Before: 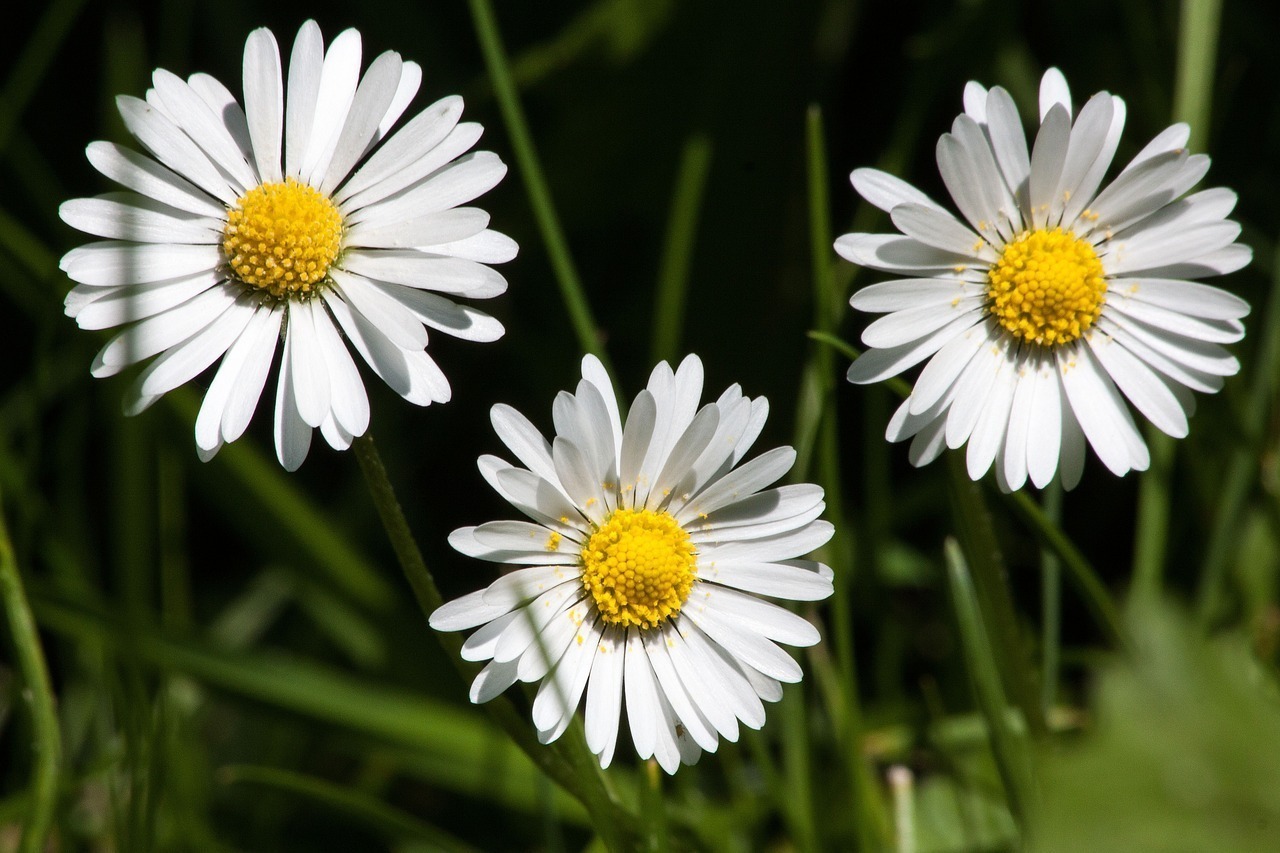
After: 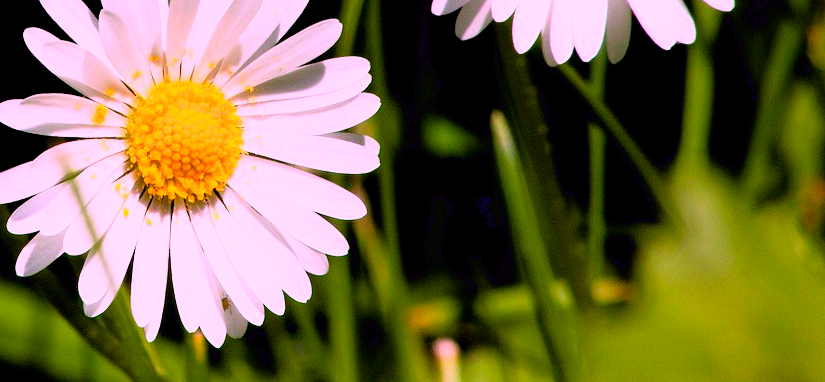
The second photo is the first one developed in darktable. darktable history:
color correction: highlights a* 19.5, highlights b* -11.53, saturation 1.69
crop and rotate: left 35.509%, top 50.238%, bottom 4.934%
filmic rgb: threshold 3 EV, hardness 4.17, latitude 50%, contrast 1.1, preserve chrominance max RGB, color science v6 (2022), contrast in shadows safe, contrast in highlights safe, enable highlight reconstruction true
exposure: black level correction 0.008, exposure 0.979 EV, compensate highlight preservation false
contrast equalizer: y [[0.5, 0.488, 0.462, 0.461, 0.491, 0.5], [0.5 ×6], [0.5 ×6], [0 ×6], [0 ×6]]
